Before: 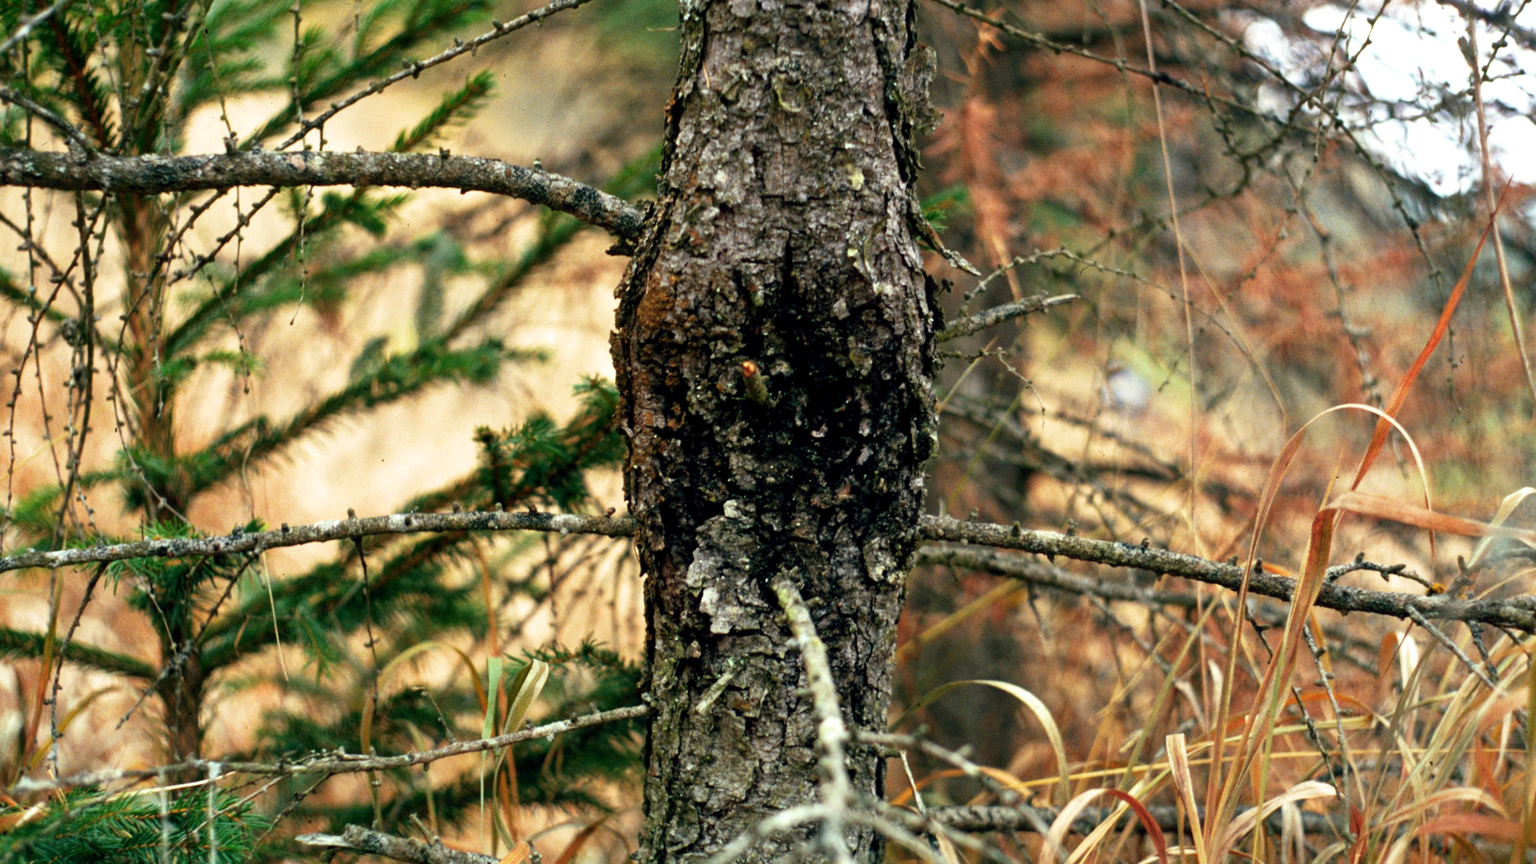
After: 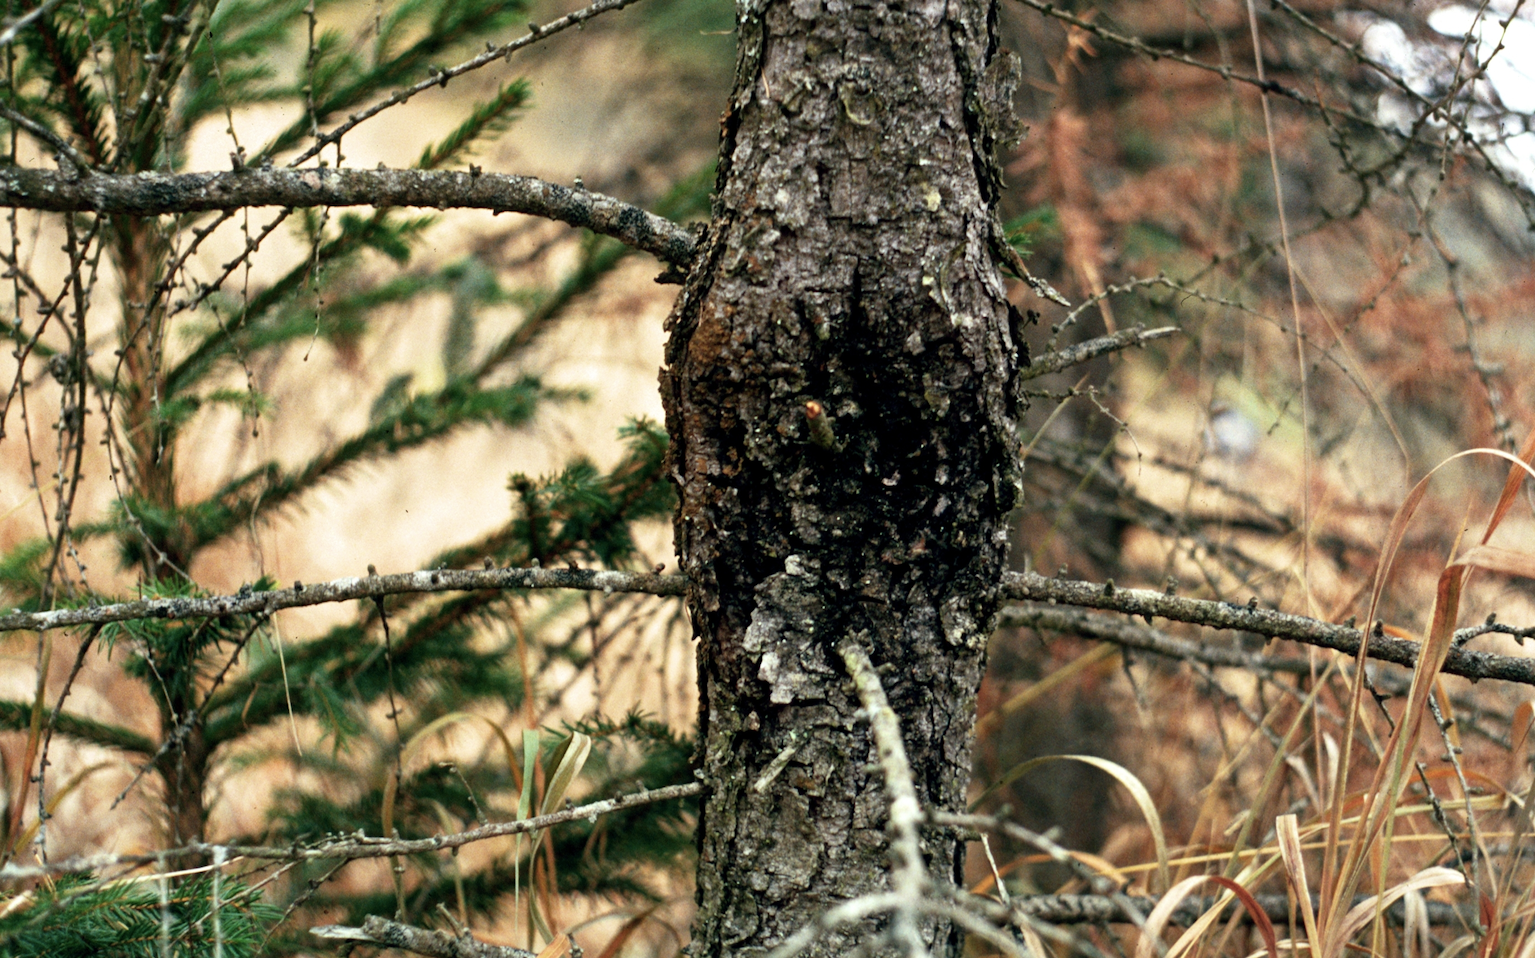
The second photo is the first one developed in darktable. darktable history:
crop and rotate: left 1.088%, right 8.807%
contrast brightness saturation: contrast 0.06, brightness -0.01, saturation -0.23
